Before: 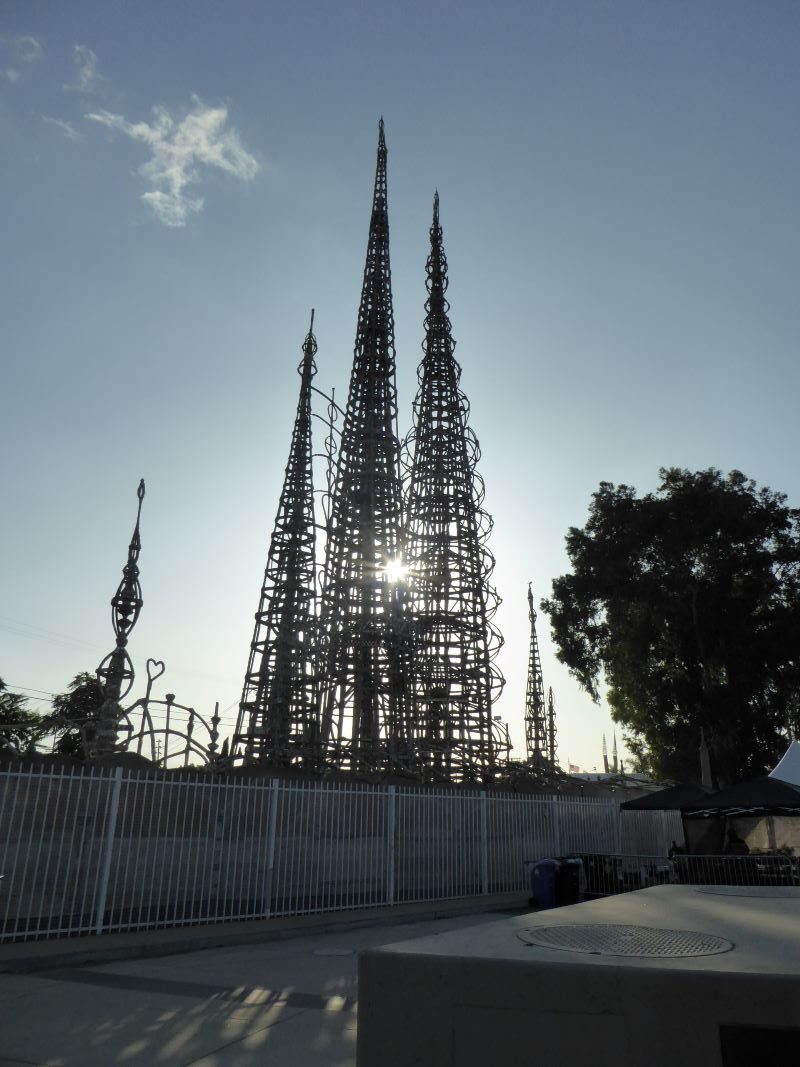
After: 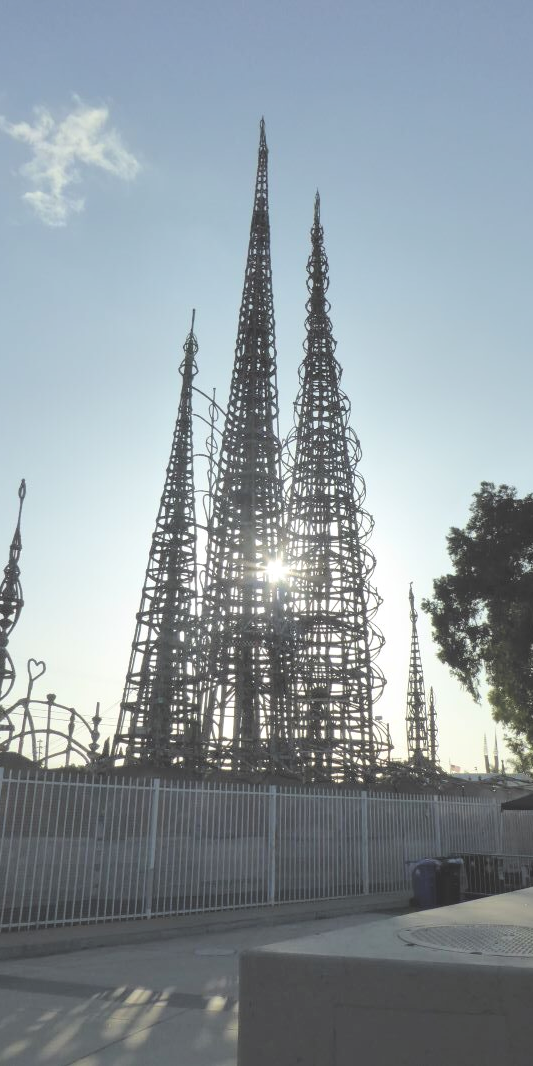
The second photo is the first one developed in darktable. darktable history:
exposure: black level correction -0.008, exposure 0.067 EV, compensate highlight preservation false
contrast brightness saturation: brightness 0.28
crop and rotate: left 15.055%, right 18.278%
